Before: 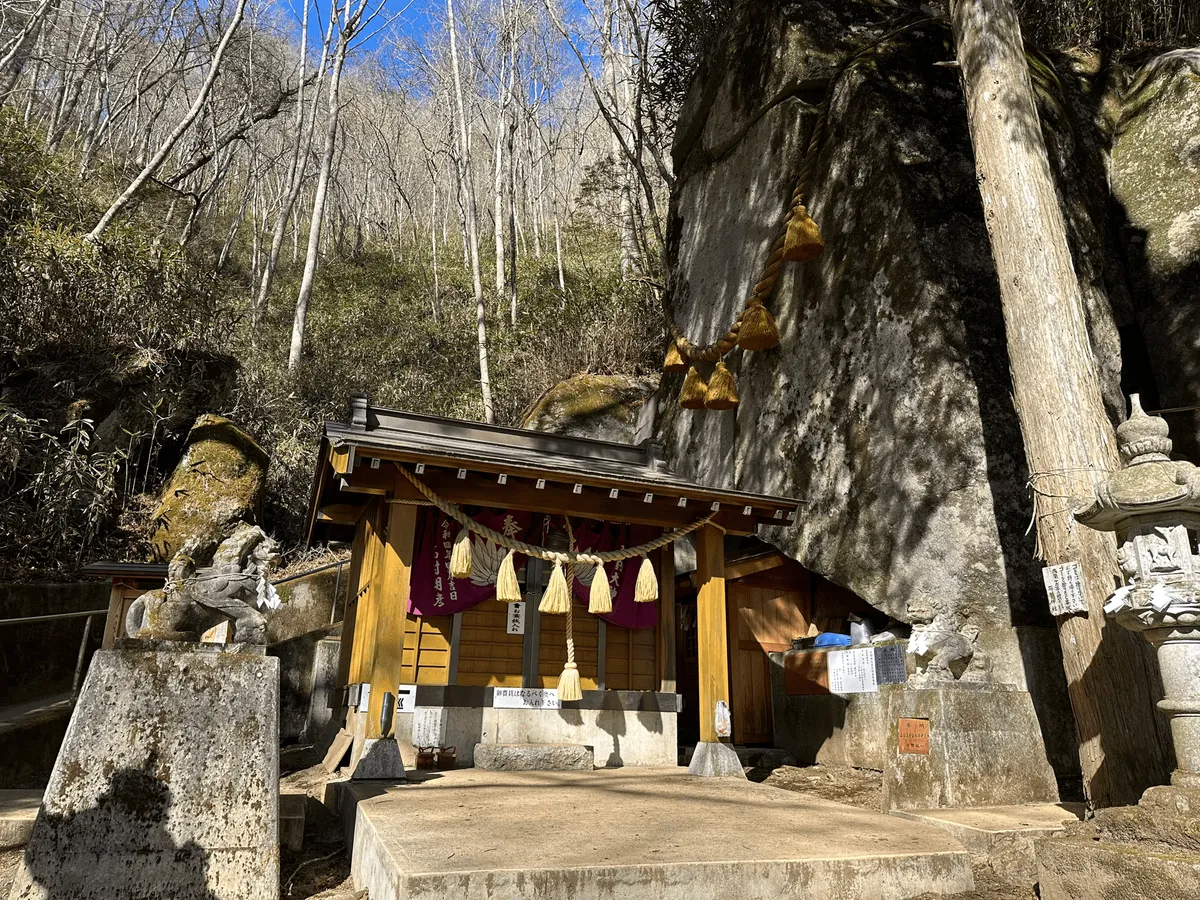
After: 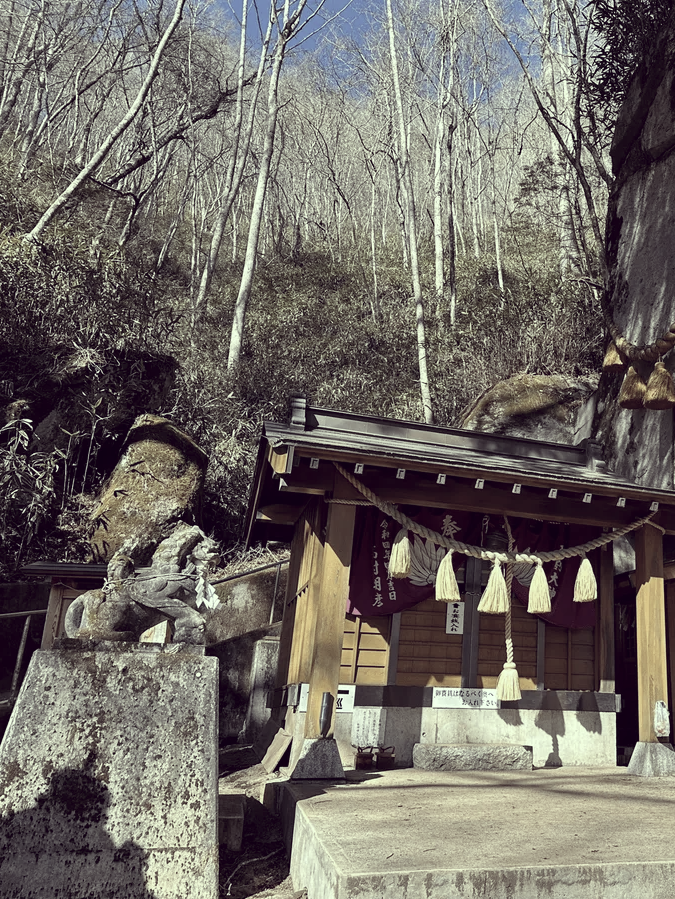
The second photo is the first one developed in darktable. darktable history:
color correction: highlights a* -20.17, highlights b* 20.27, shadows a* 20.03, shadows b* -20.46, saturation 0.43
crop: left 5.114%, right 38.589%
